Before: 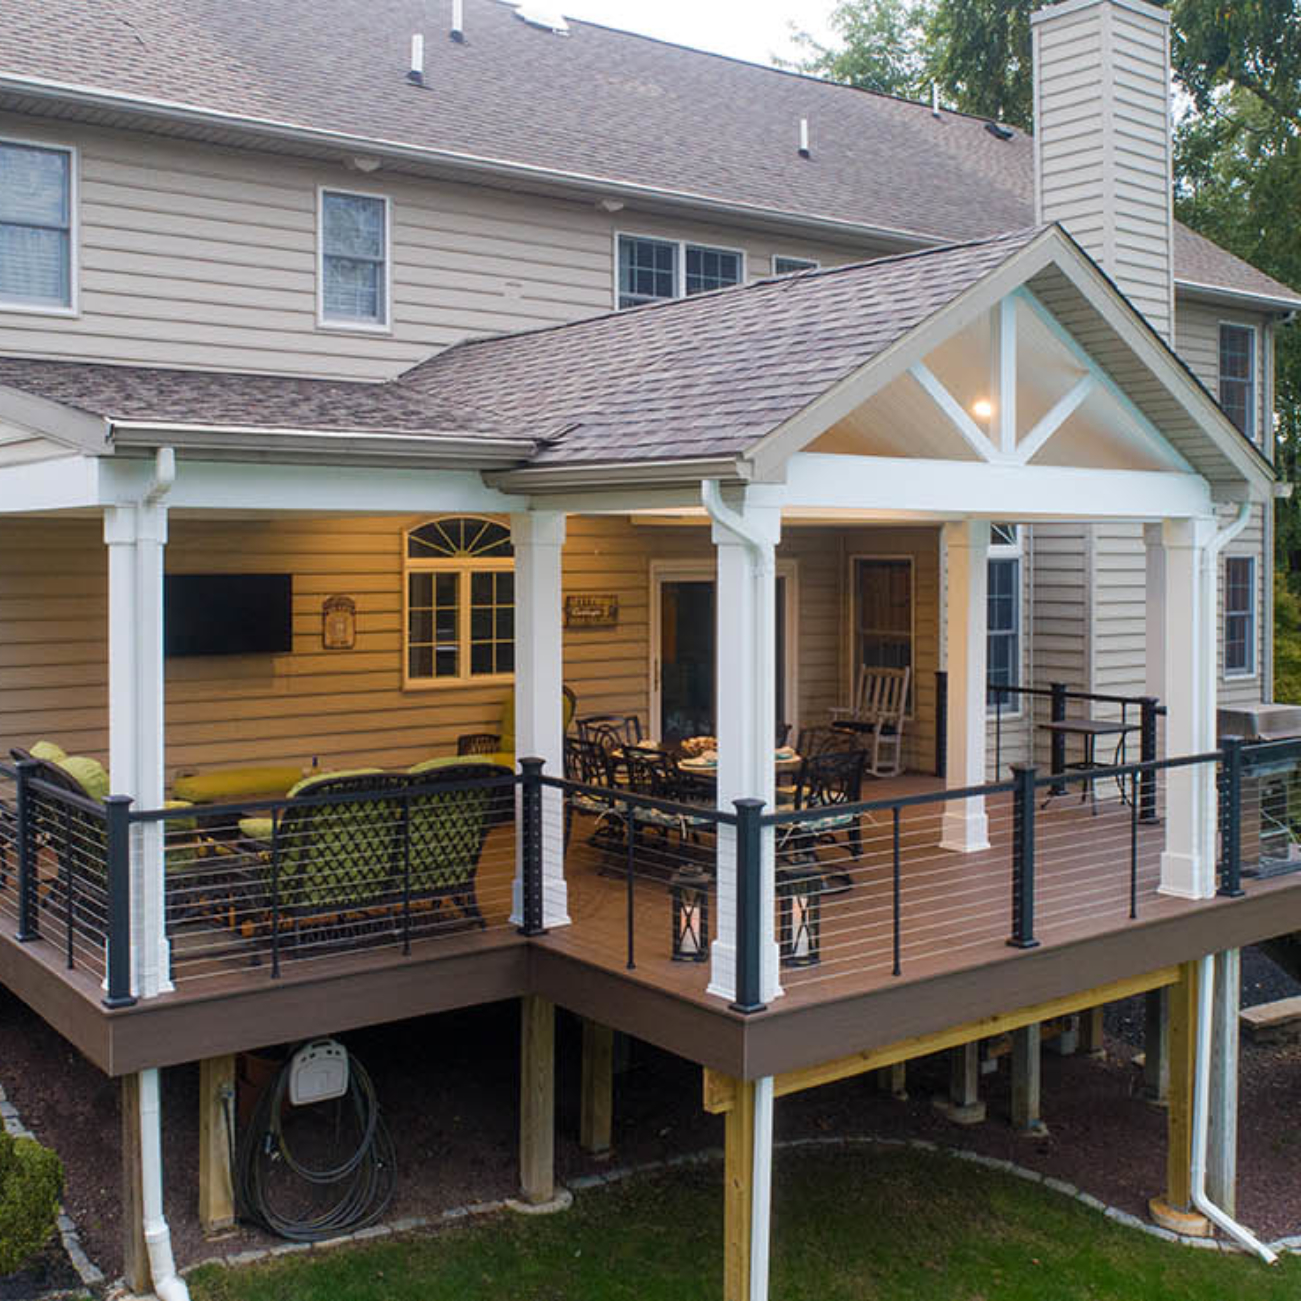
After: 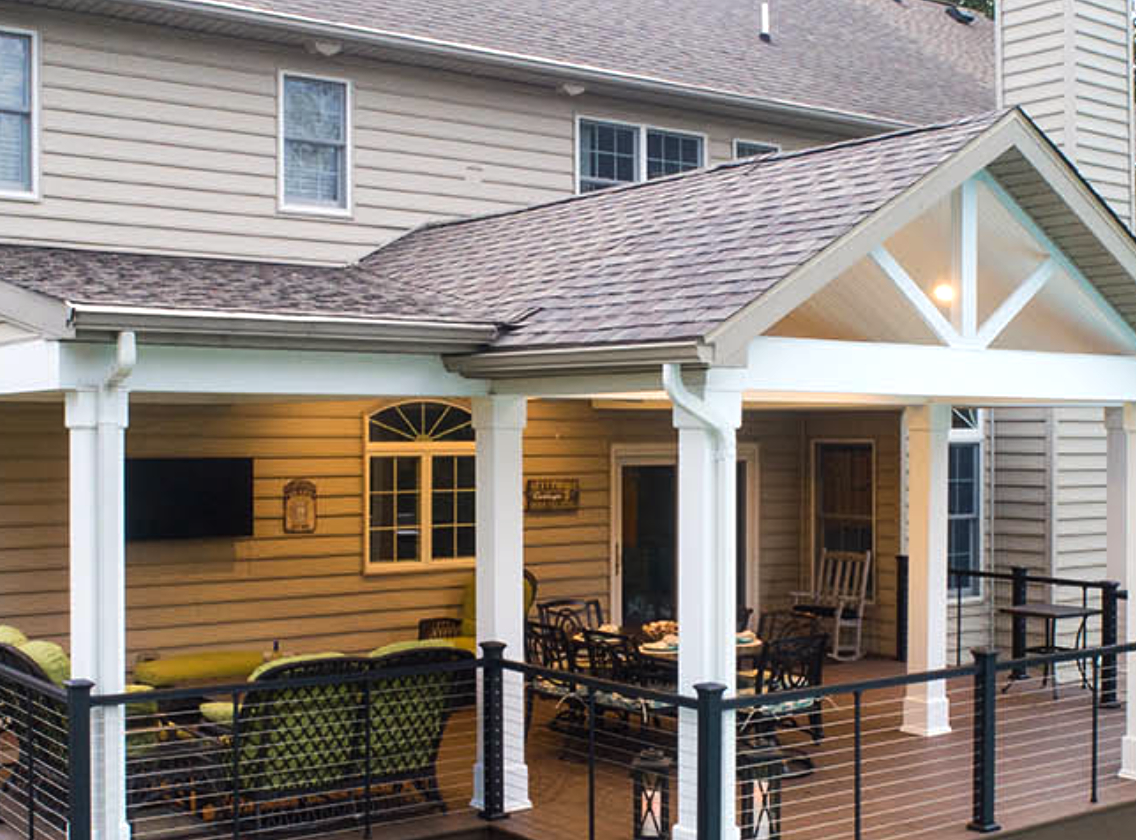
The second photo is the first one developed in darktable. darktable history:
white balance: red 1.009, blue 0.985
crop: left 3.015%, top 8.969%, right 9.647%, bottom 26.457%
tone equalizer: -8 EV -0.417 EV, -7 EV -0.389 EV, -6 EV -0.333 EV, -5 EV -0.222 EV, -3 EV 0.222 EV, -2 EV 0.333 EV, -1 EV 0.389 EV, +0 EV 0.417 EV, edges refinement/feathering 500, mask exposure compensation -1.57 EV, preserve details no
